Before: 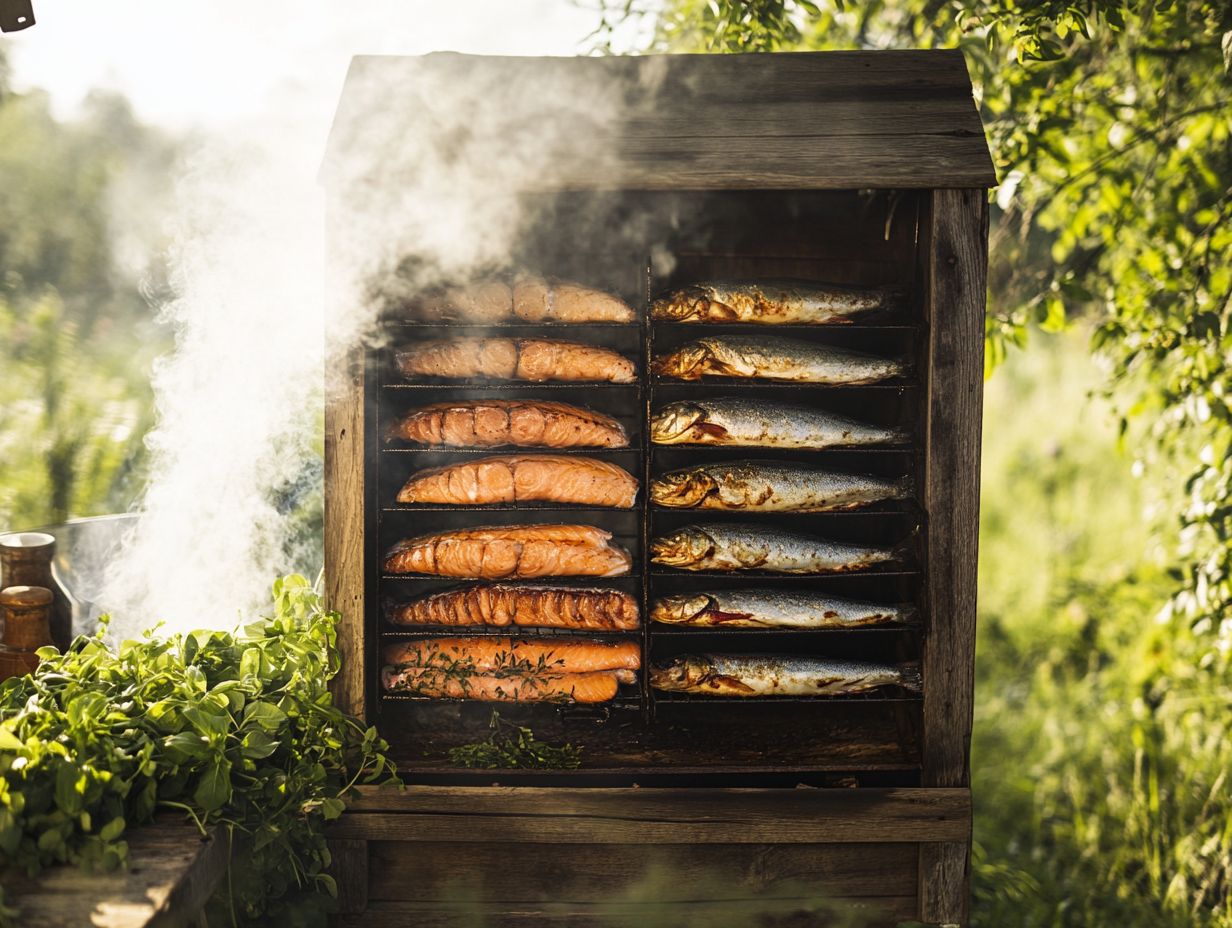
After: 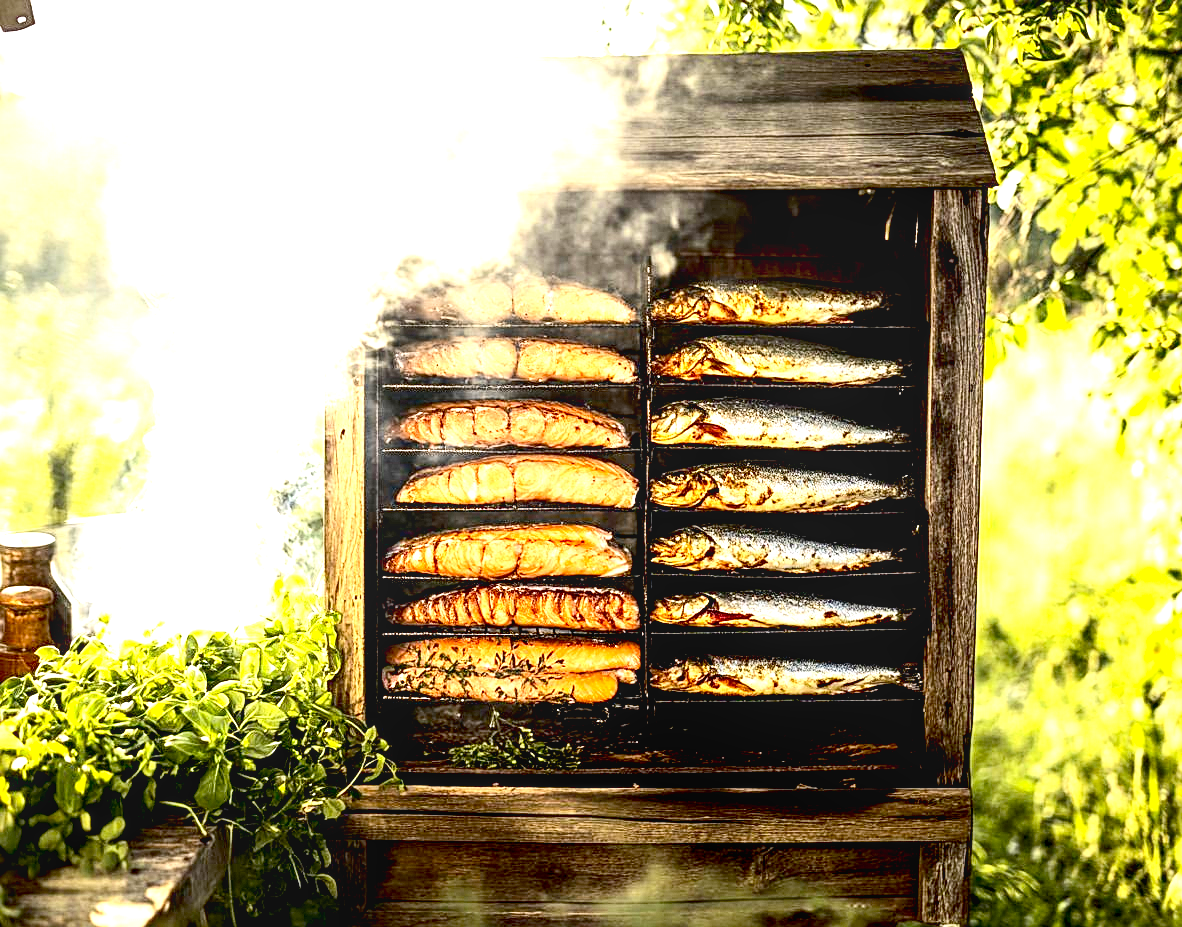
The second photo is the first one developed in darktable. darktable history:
crop: right 4.046%, bottom 0.027%
exposure: black level correction 0.015, exposure 1.794 EV, compensate exposure bias true, compensate highlight preservation false
local contrast: on, module defaults
color calibration: illuminant same as pipeline (D50), adaptation XYZ, x 0.346, y 0.358, temperature 5004.79 K
sharpen: on, module defaults
contrast brightness saturation: contrast 0.219
